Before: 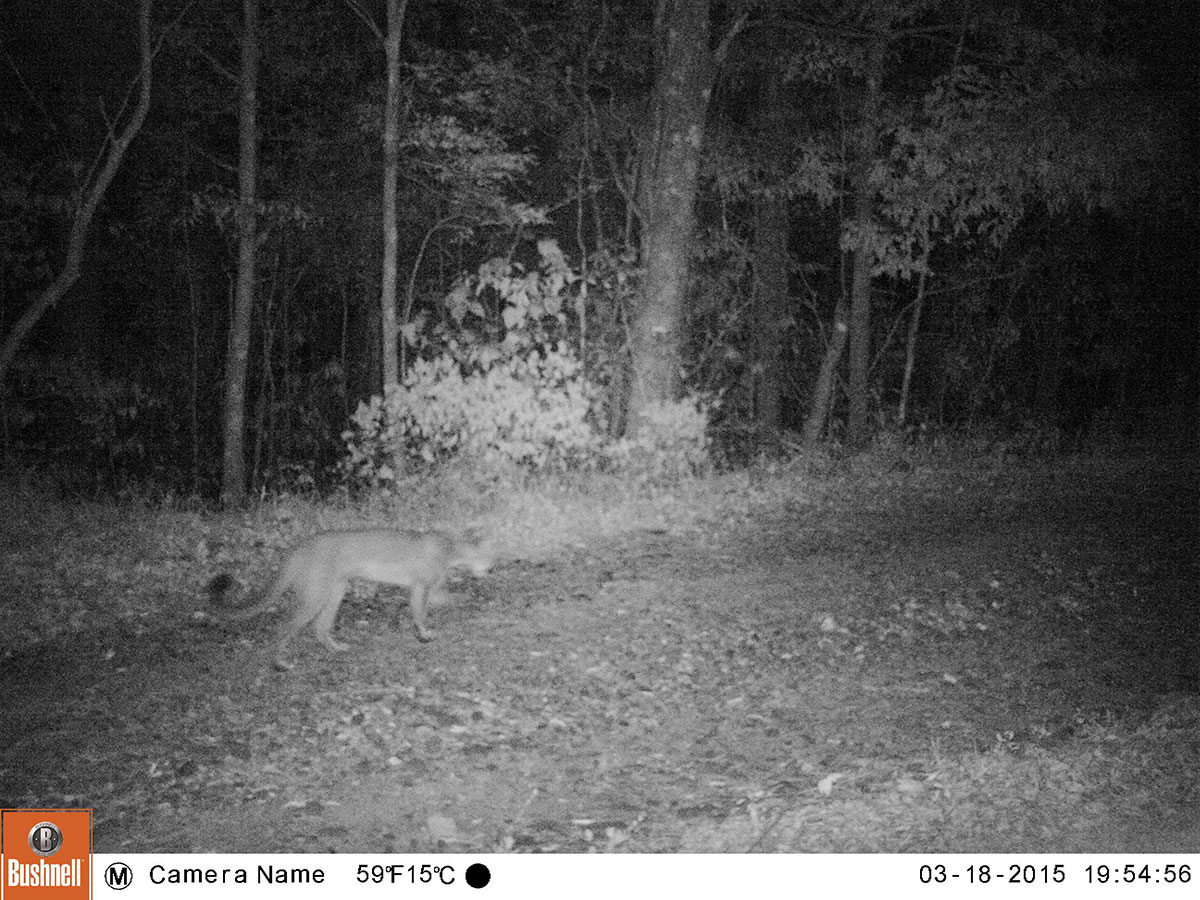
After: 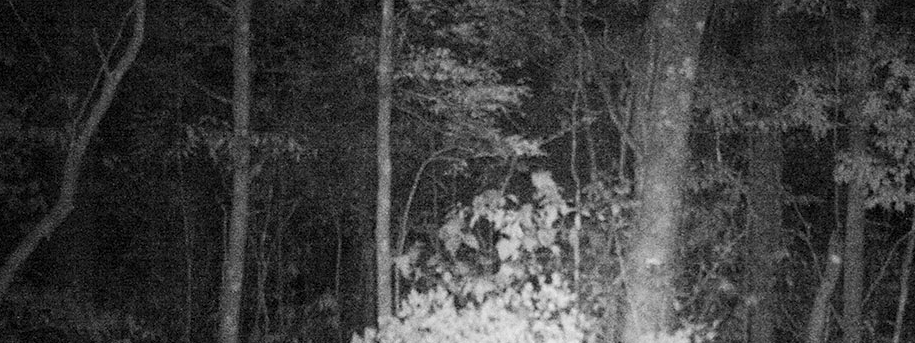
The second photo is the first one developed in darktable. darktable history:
exposure: black level correction 0.001, exposure 0.499 EV, compensate highlight preservation false
crop: left 0.534%, top 7.639%, right 23.191%, bottom 54.204%
